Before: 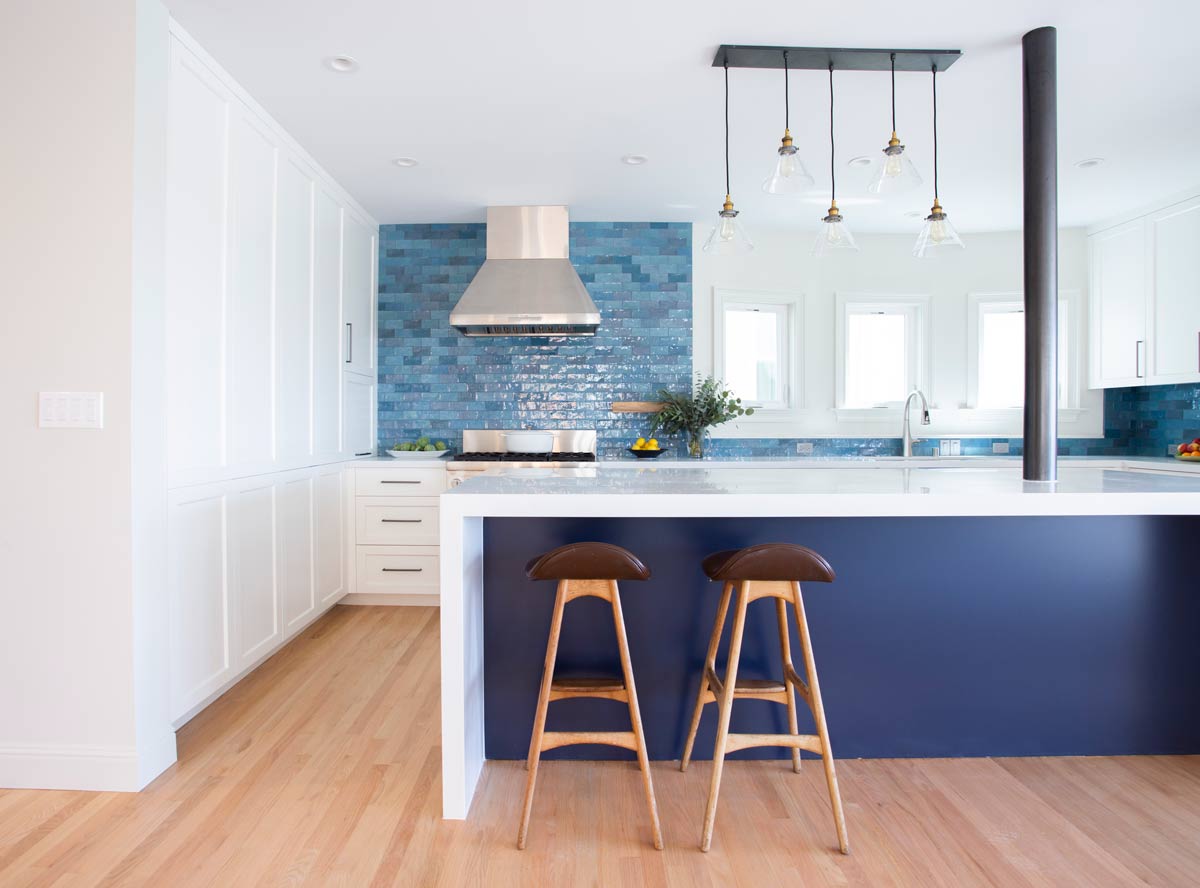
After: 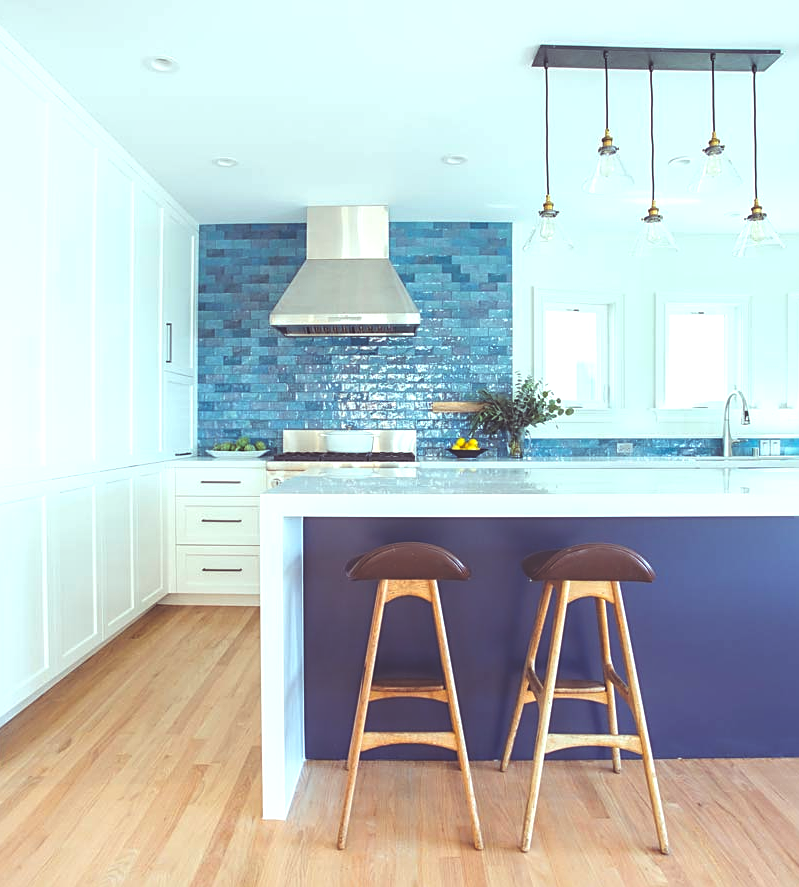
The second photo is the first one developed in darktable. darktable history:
local contrast: detail 130%
sharpen: on, module defaults
tone equalizer: on, module defaults
color balance rgb: shadows lift › luminance 0.49%, shadows lift › chroma 6.83%, shadows lift › hue 300.29°, power › hue 208.98°, highlights gain › luminance 20.24%, highlights gain › chroma 2.73%, highlights gain › hue 173.85°, perceptual saturation grading › global saturation 18.05%
color balance: contrast fulcrum 17.78%
exposure: black level correction -0.041, exposure 0.064 EV, compensate highlight preservation false
crop and rotate: left 15.055%, right 18.278%
